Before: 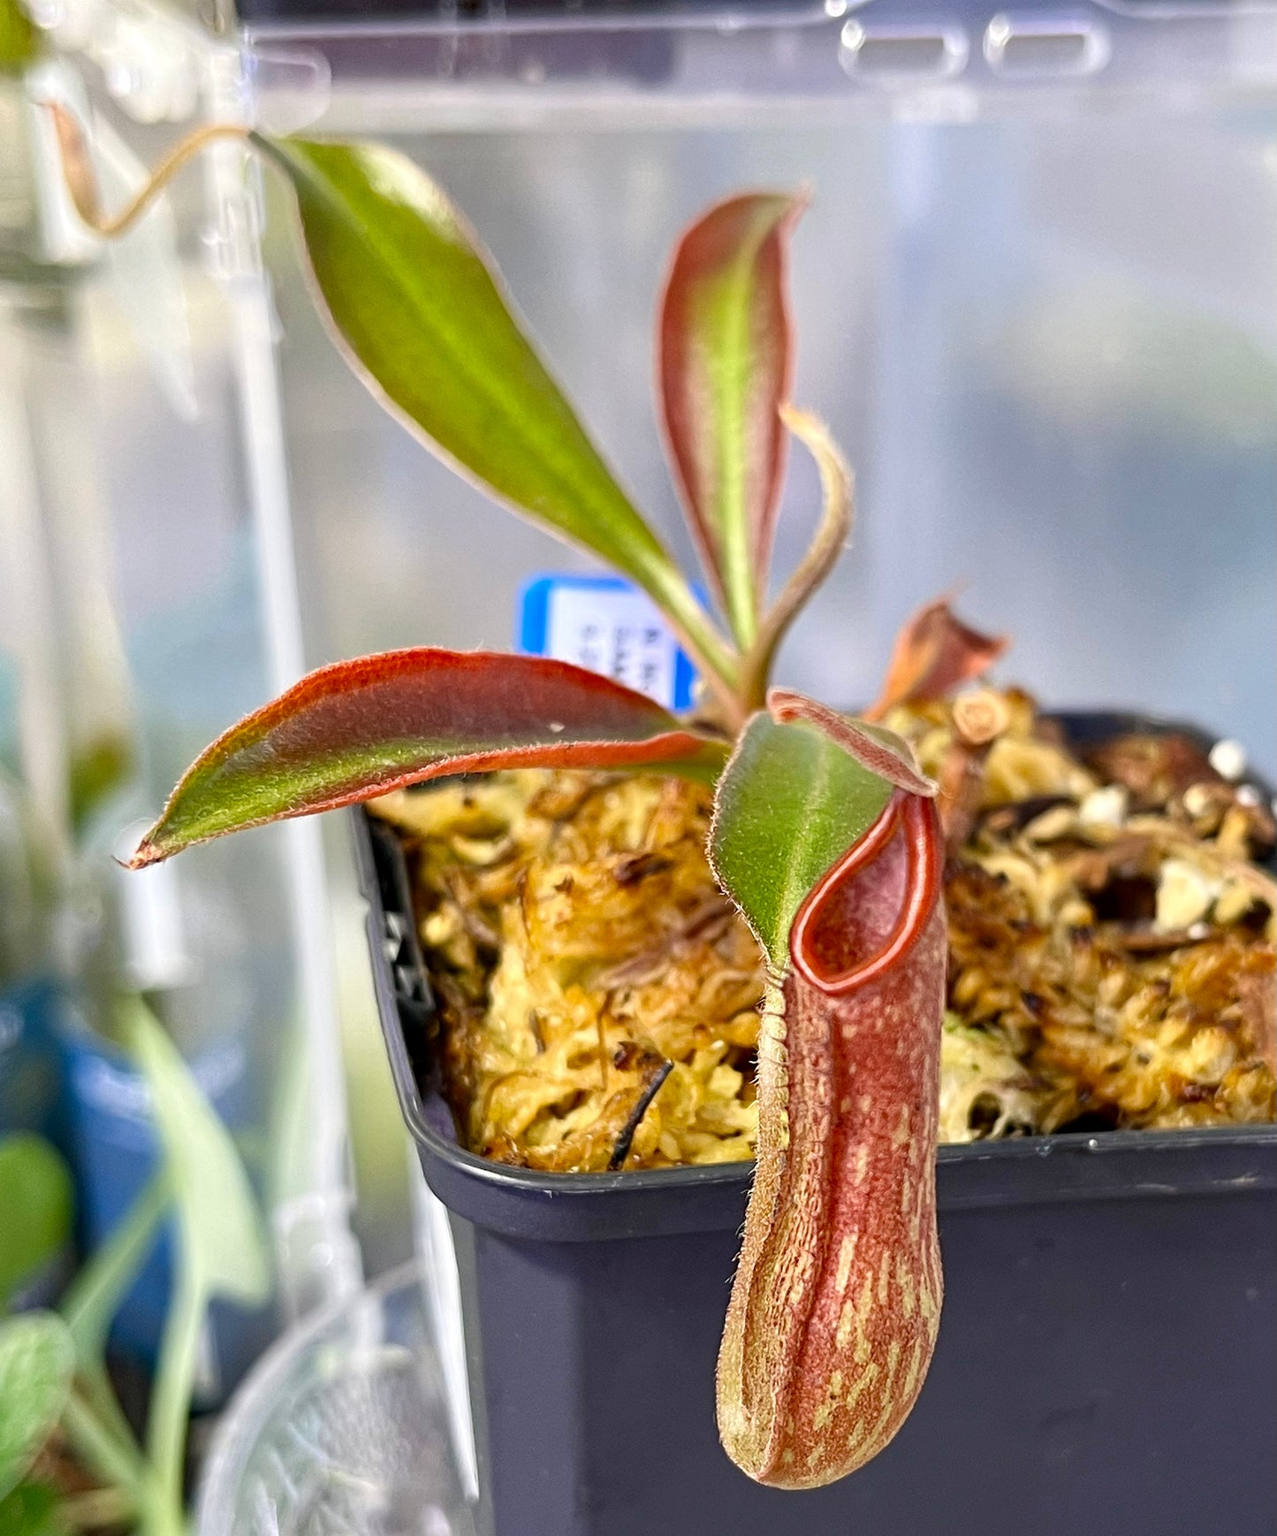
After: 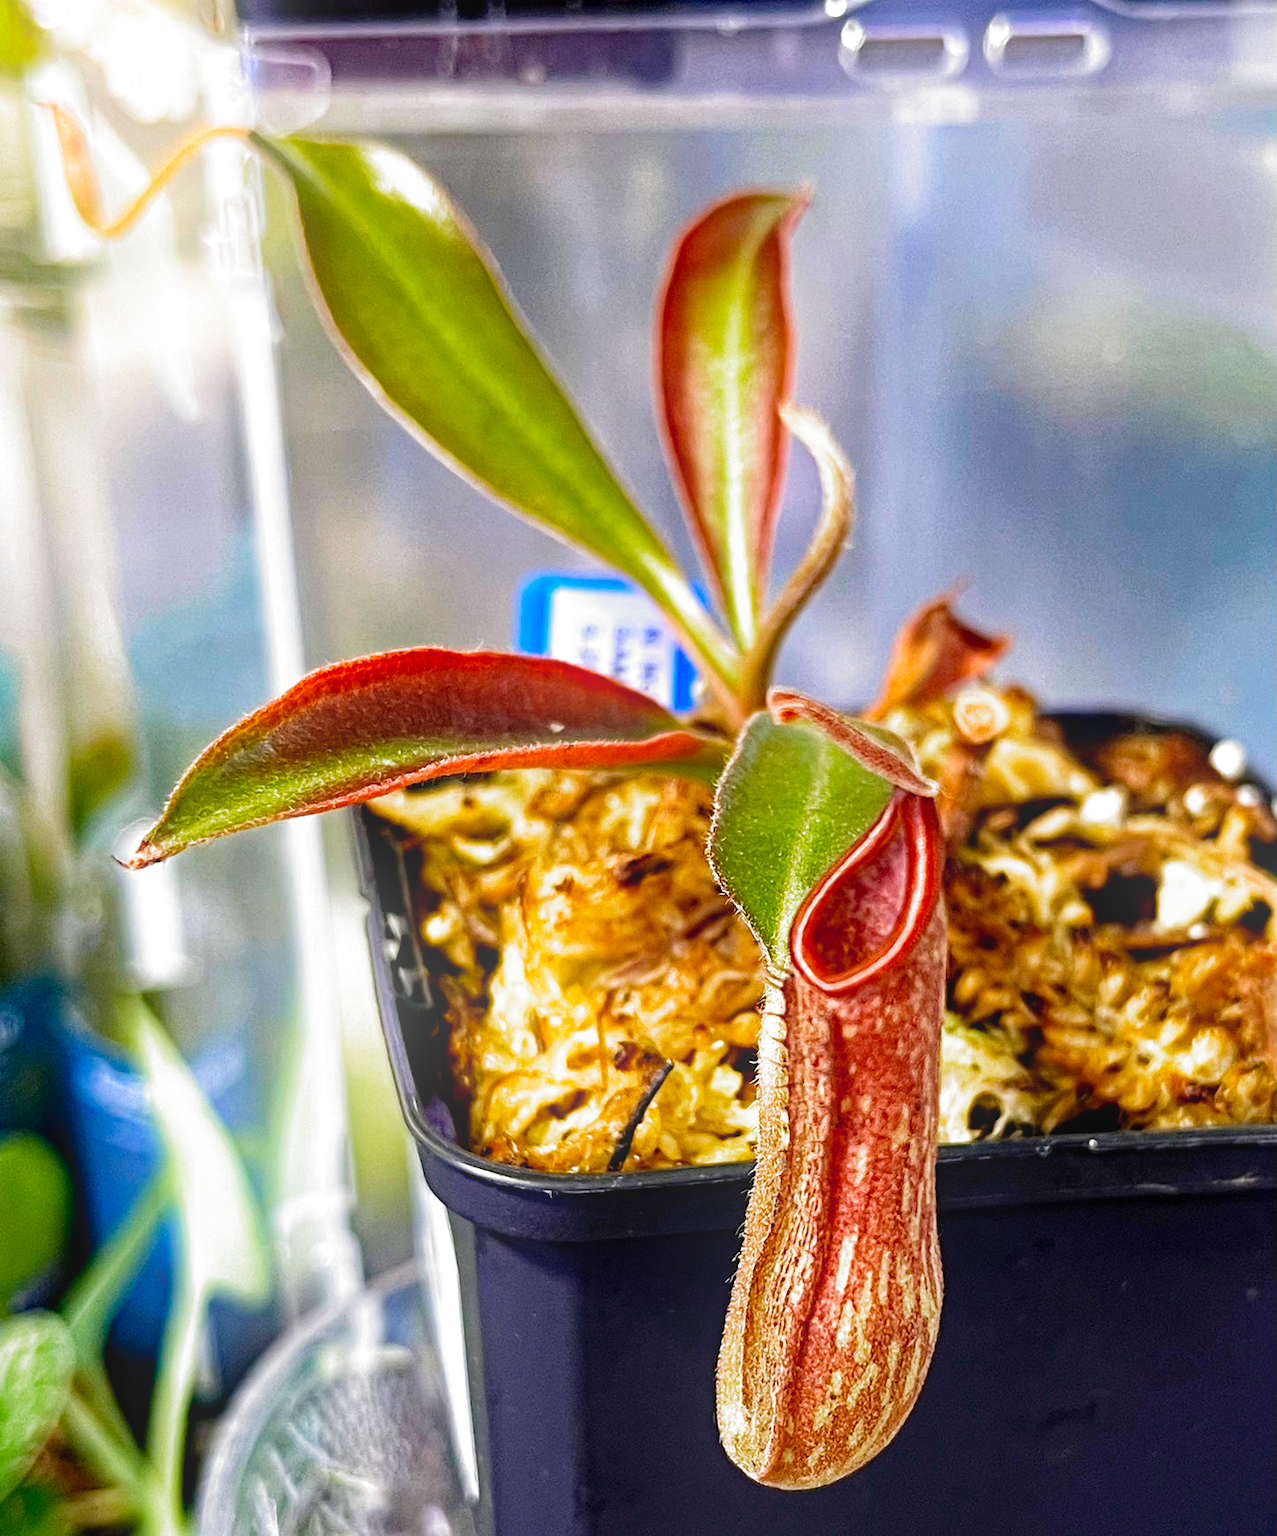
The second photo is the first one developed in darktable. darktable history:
haze removal: strength 0.5, distance 0.43, compatibility mode true, adaptive false
bloom: size 16%, threshold 98%, strength 20%
filmic rgb: black relative exposure -8.2 EV, white relative exposure 2.2 EV, threshold 3 EV, hardness 7.11, latitude 75%, contrast 1.325, highlights saturation mix -2%, shadows ↔ highlights balance 30%, preserve chrominance no, color science v5 (2021), contrast in shadows safe, contrast in highlights safe, enable highlight reconstruction true
